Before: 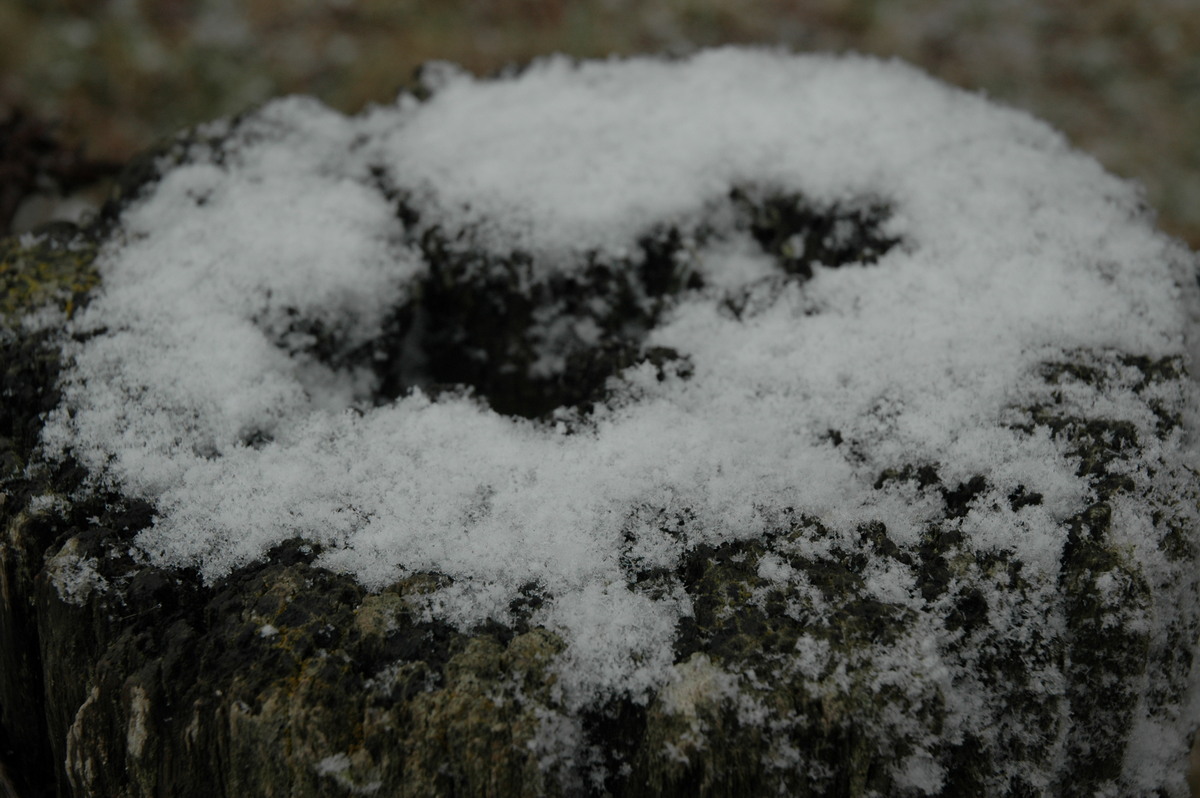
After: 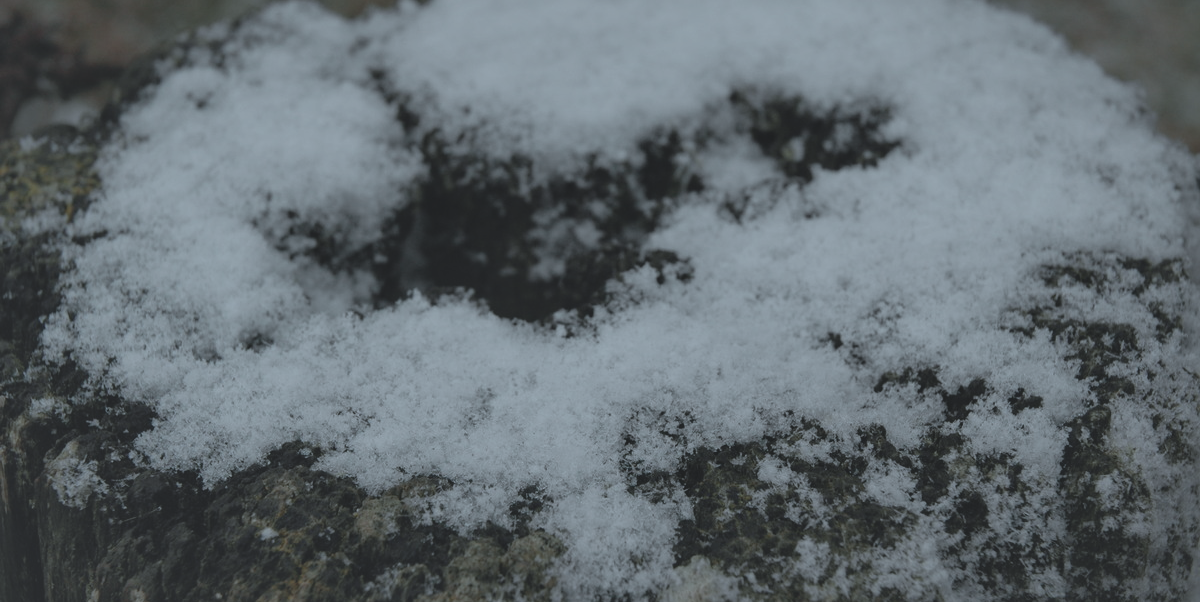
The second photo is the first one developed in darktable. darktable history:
crop and rotate: top 12.271%, bottom 12.243%
exposure: exposure -0.012 EV, compensate highlight preservation false
shadows and highlights: on, module defaults
color correction: highlights a* -4.08, highlights b* -10.74
contrast brightness saturation: contrast -0.255, saturation -0.429
local contrast: on, module defaults
